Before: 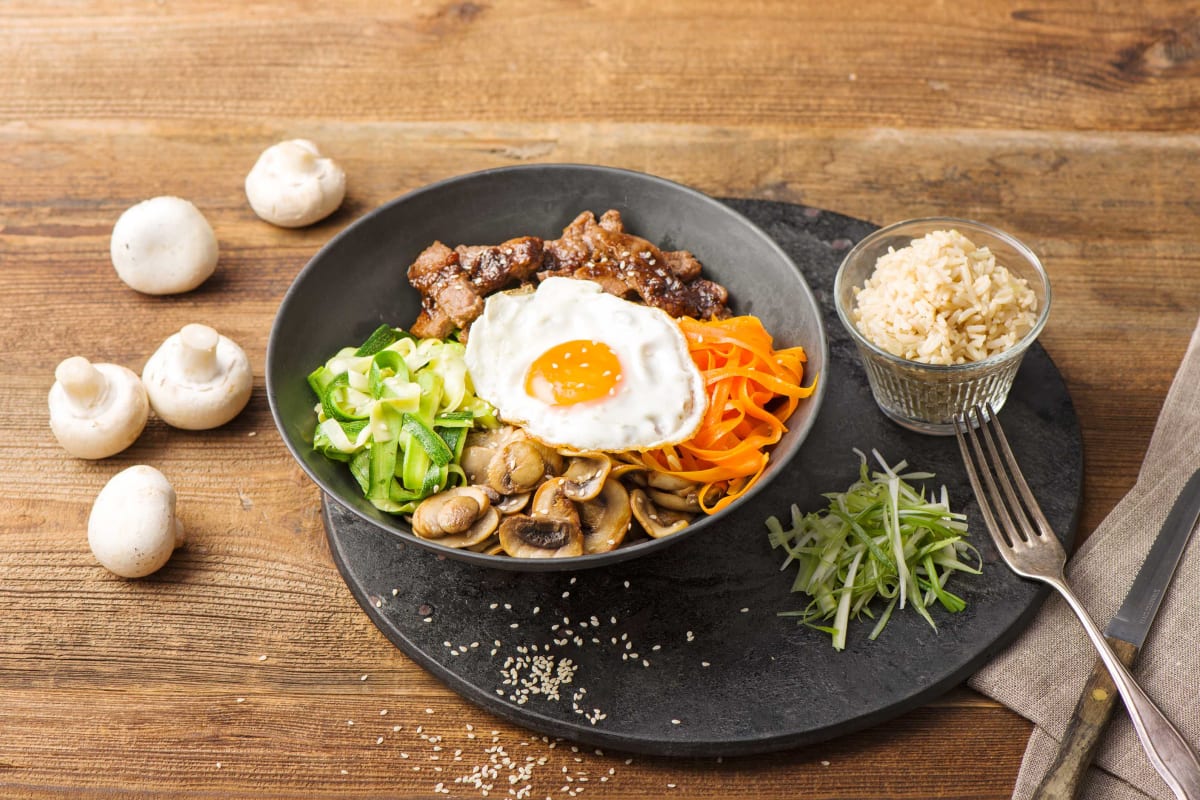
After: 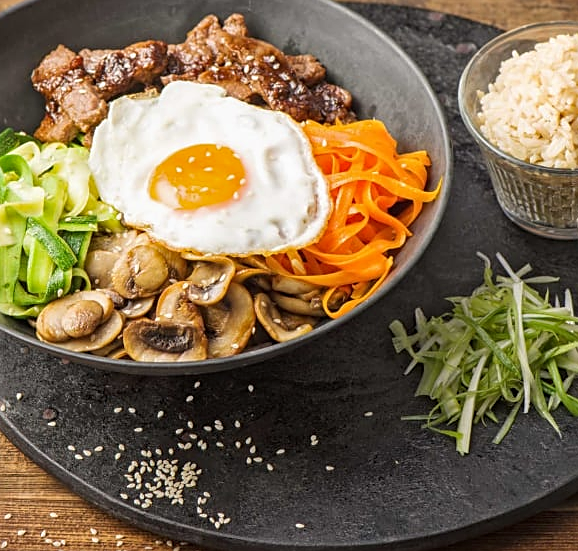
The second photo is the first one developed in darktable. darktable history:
sharpen: on, module defaults
local contrast: detail 115%
crop: left 31.367%, top 24.542%, right 20.447%, bottom 6.544%
